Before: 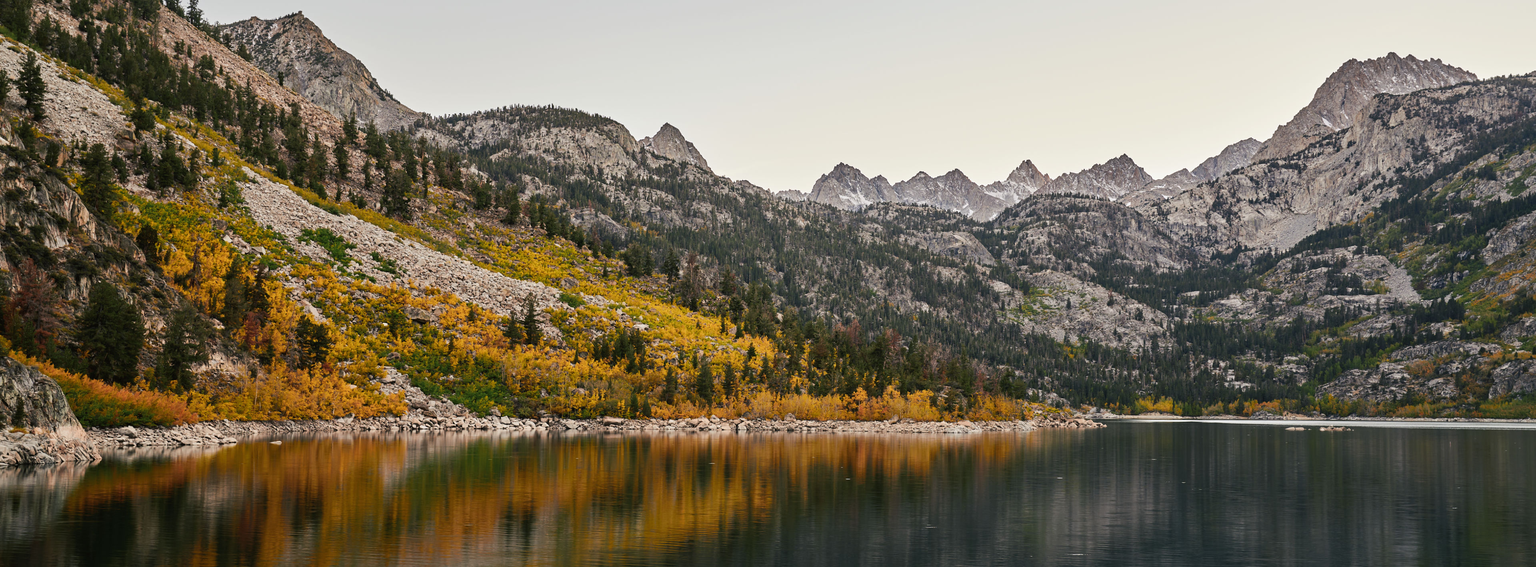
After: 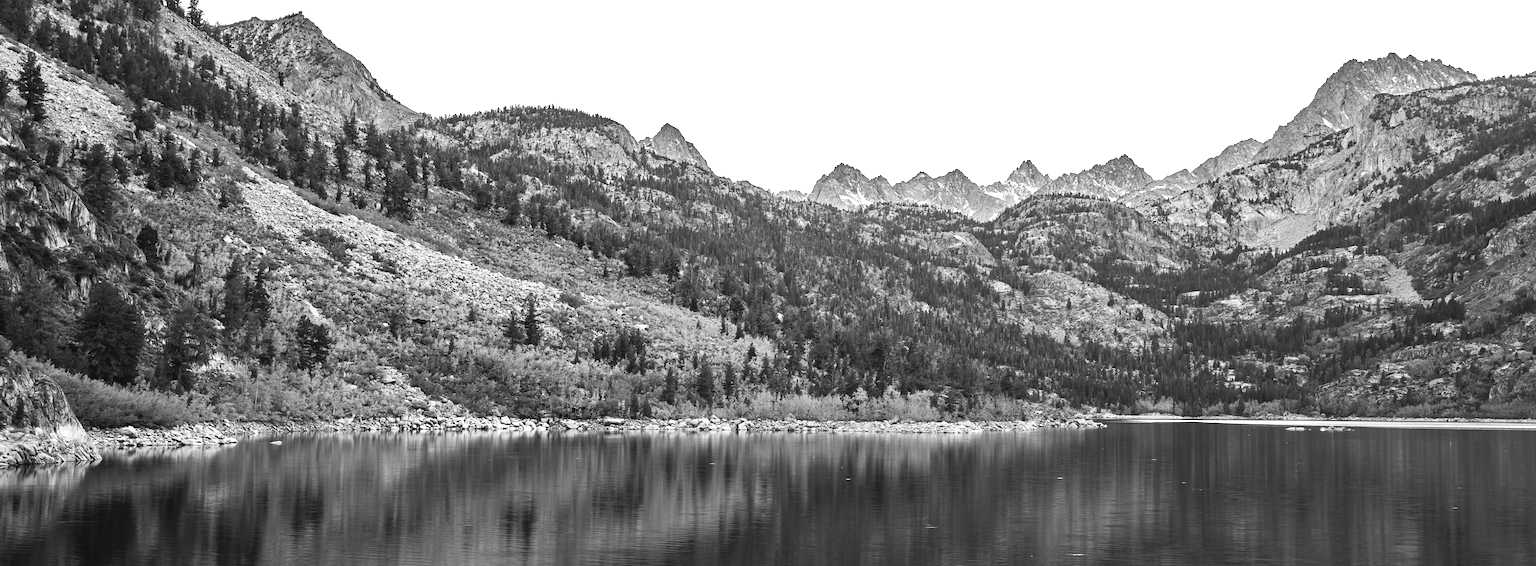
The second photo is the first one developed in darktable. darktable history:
monochrome: on, module defaults
exposure: black level correction 0, exposure 0.7 EV, compensate exposure bias true, compensate highlight preservation false
